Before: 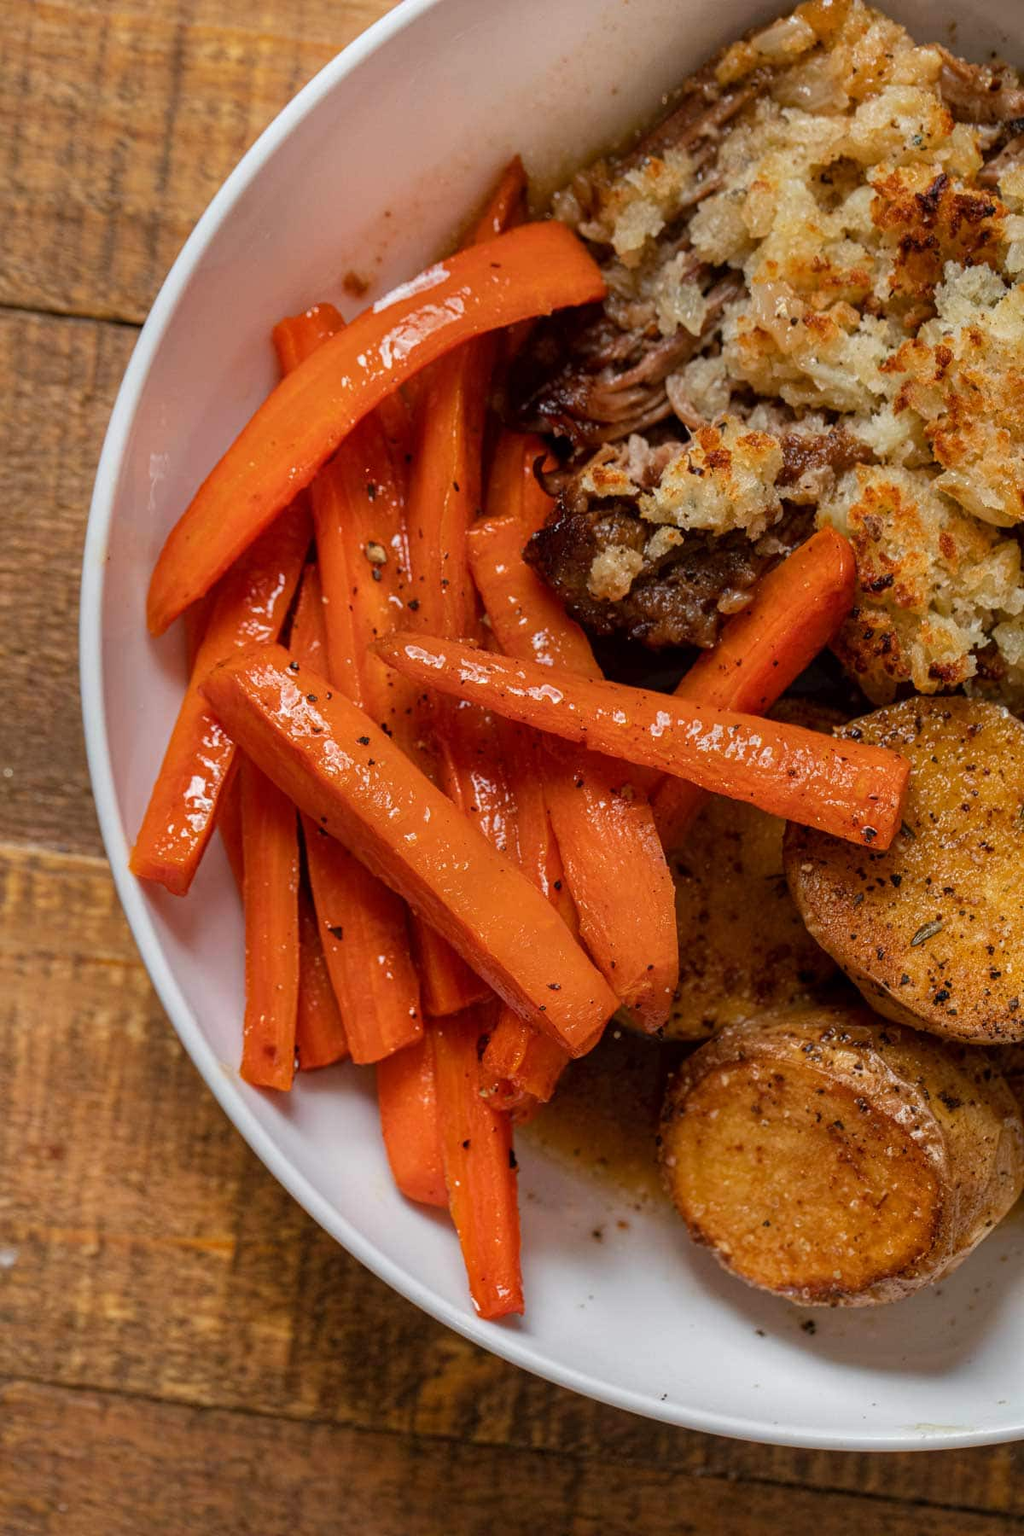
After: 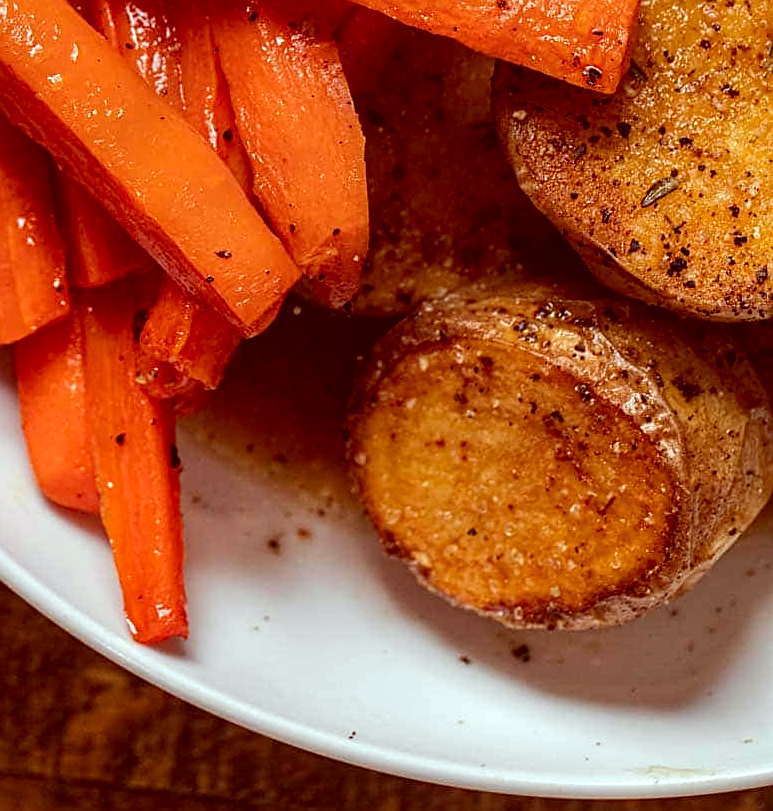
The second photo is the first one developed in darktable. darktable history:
crop and rotate: left 35.528%, top 50.14%, bottom 4.803%
color correction: highlights a* -7.16, highlights b* -0.173, shadows a* 20.63, shadows b* 11.14
sharpen: on, module defaults
tone equalizer: -8 EV -0.449 EV, -7 EV -0.393 EV, -6 EV -0.348 EV, -5 EV -0.251 EV, -3 EV 0.249 EV, -2 EV 0.305 EV, -1 EV 0.39 EV, +0 EV 0.389 EV, edges refinement/feathering 500, mask exposure compensation -1.57 EV, preserve details no
